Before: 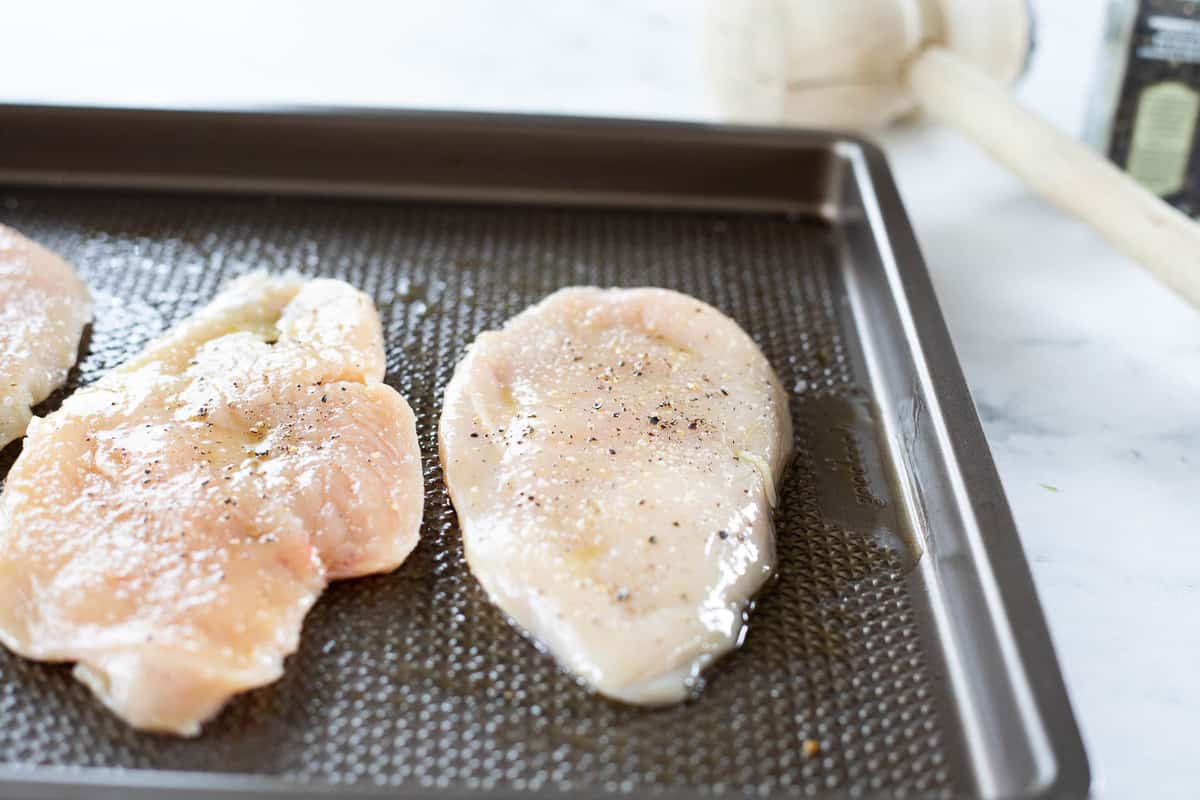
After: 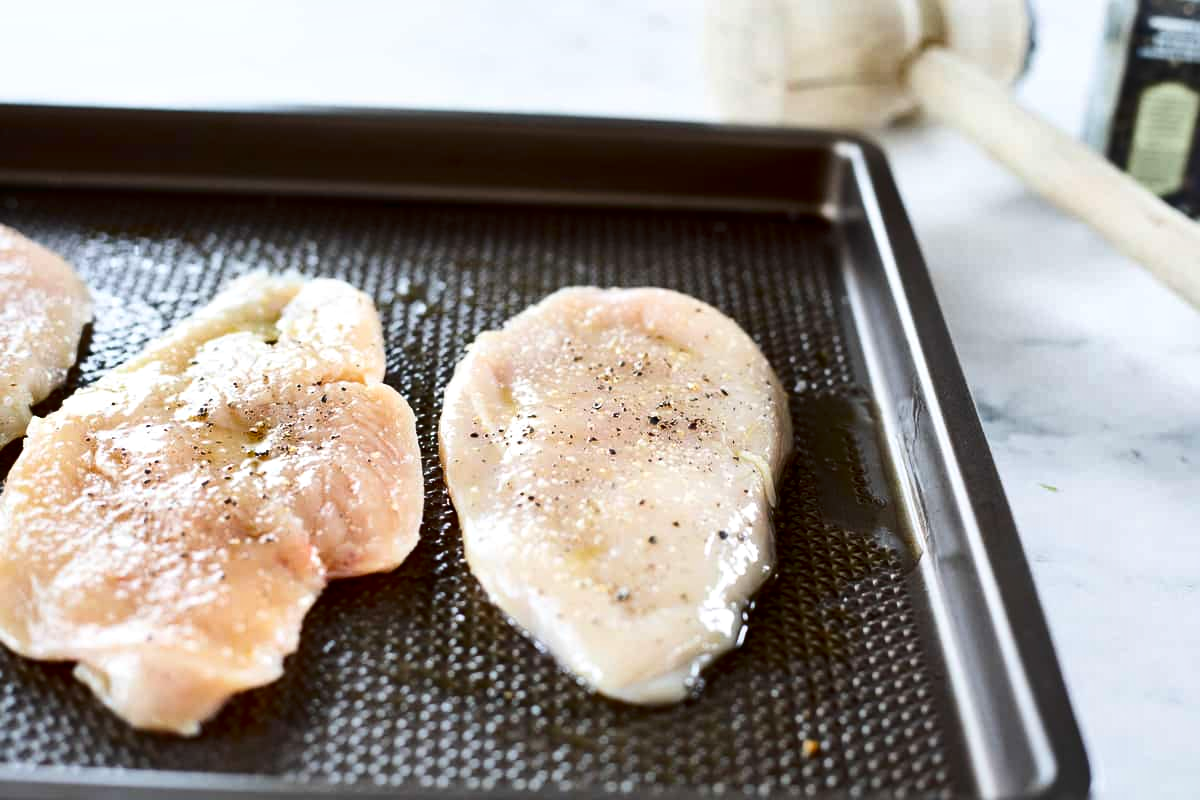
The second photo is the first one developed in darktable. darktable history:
local contrast: mode bilateral grid, contrast 20, coarseness 50, detail 132%, midtone range 0.2
shadows and highlights: soften with gaussian
contrast brightness saturation: contrast 0.21, brightness -0.11, saturation 0.21
